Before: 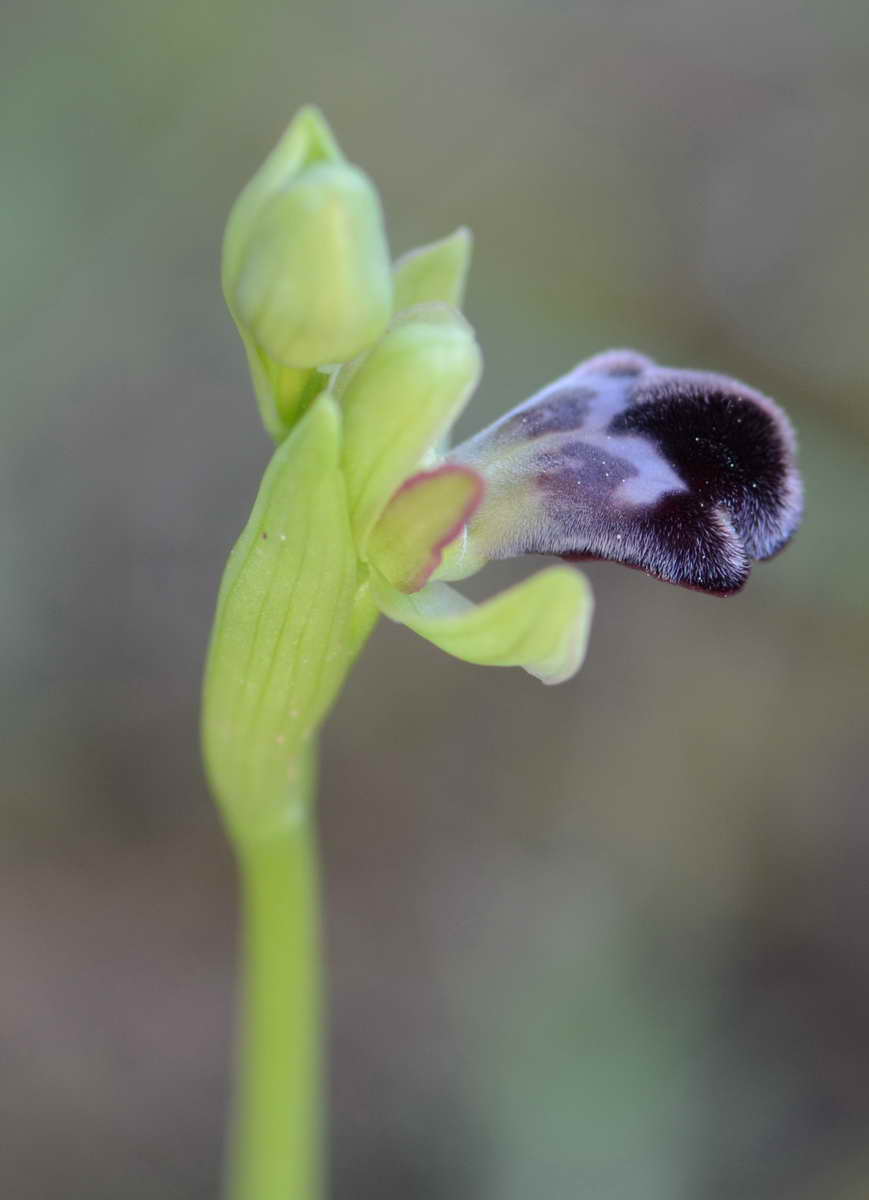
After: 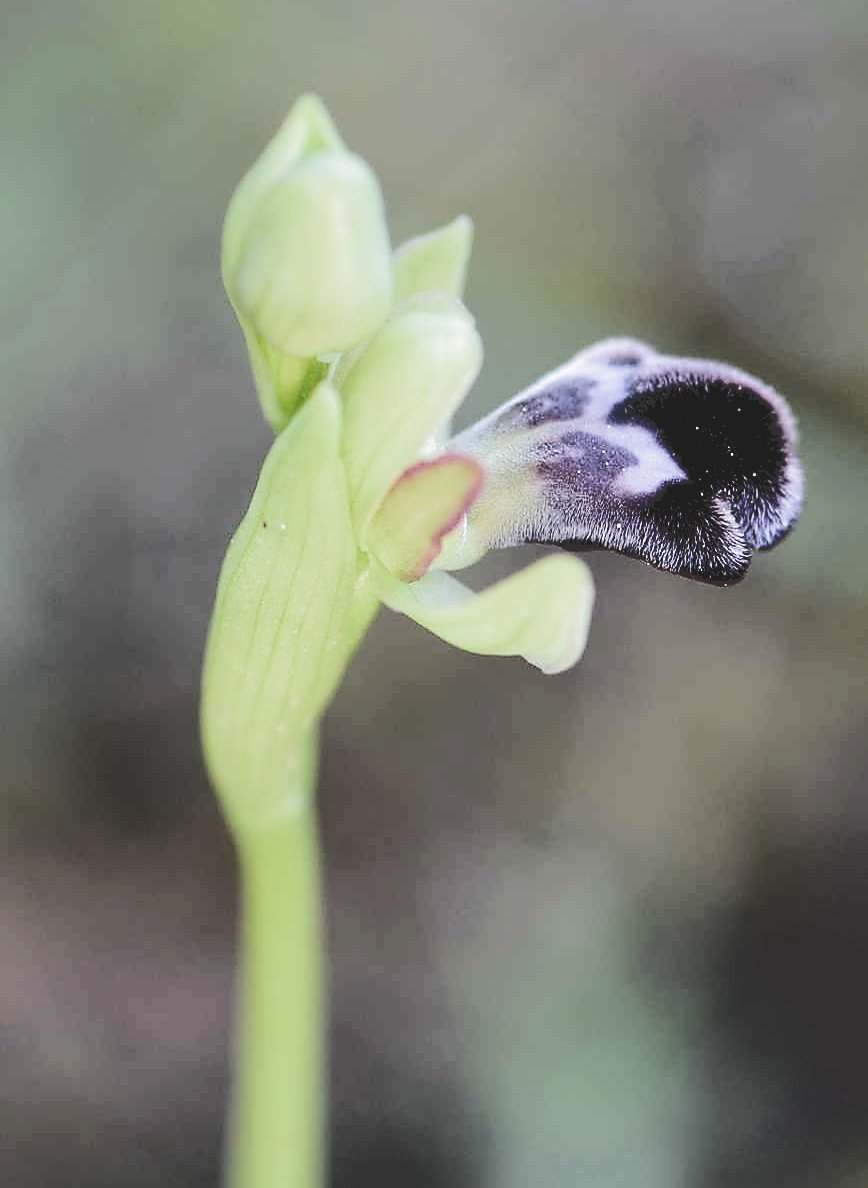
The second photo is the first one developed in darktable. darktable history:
sharpen: radius 1.411, amount 1.264, threshold 0.832
filmic rgb: black relative exposure -3.64 EV, white relative exposure 2.44 EV, hardness 3.29, color science v4 (2020)
crop: top 0.924%, right 0.106%
tone curve: curves: ch0 [(0, 0) (0.003, 0.195) (0.011, 0.196) (0.025, 0.196) (0.044, 0.196) (0.069, 0.196) (0.1, 0.196) (0.136, 0.197) (0.177, 0.207) (0.224, 0.224) (0.277, 0.268) (0.335, 0.336) (0.399, 0.424) (0.468, 0.533) (0.543, 0.632) (0.623, 0.715) (0.709, 0.789) (0.801, 0.85) (0.898, 0.906) (1, 1)], color space Lab, independent channels, preserve colors none
